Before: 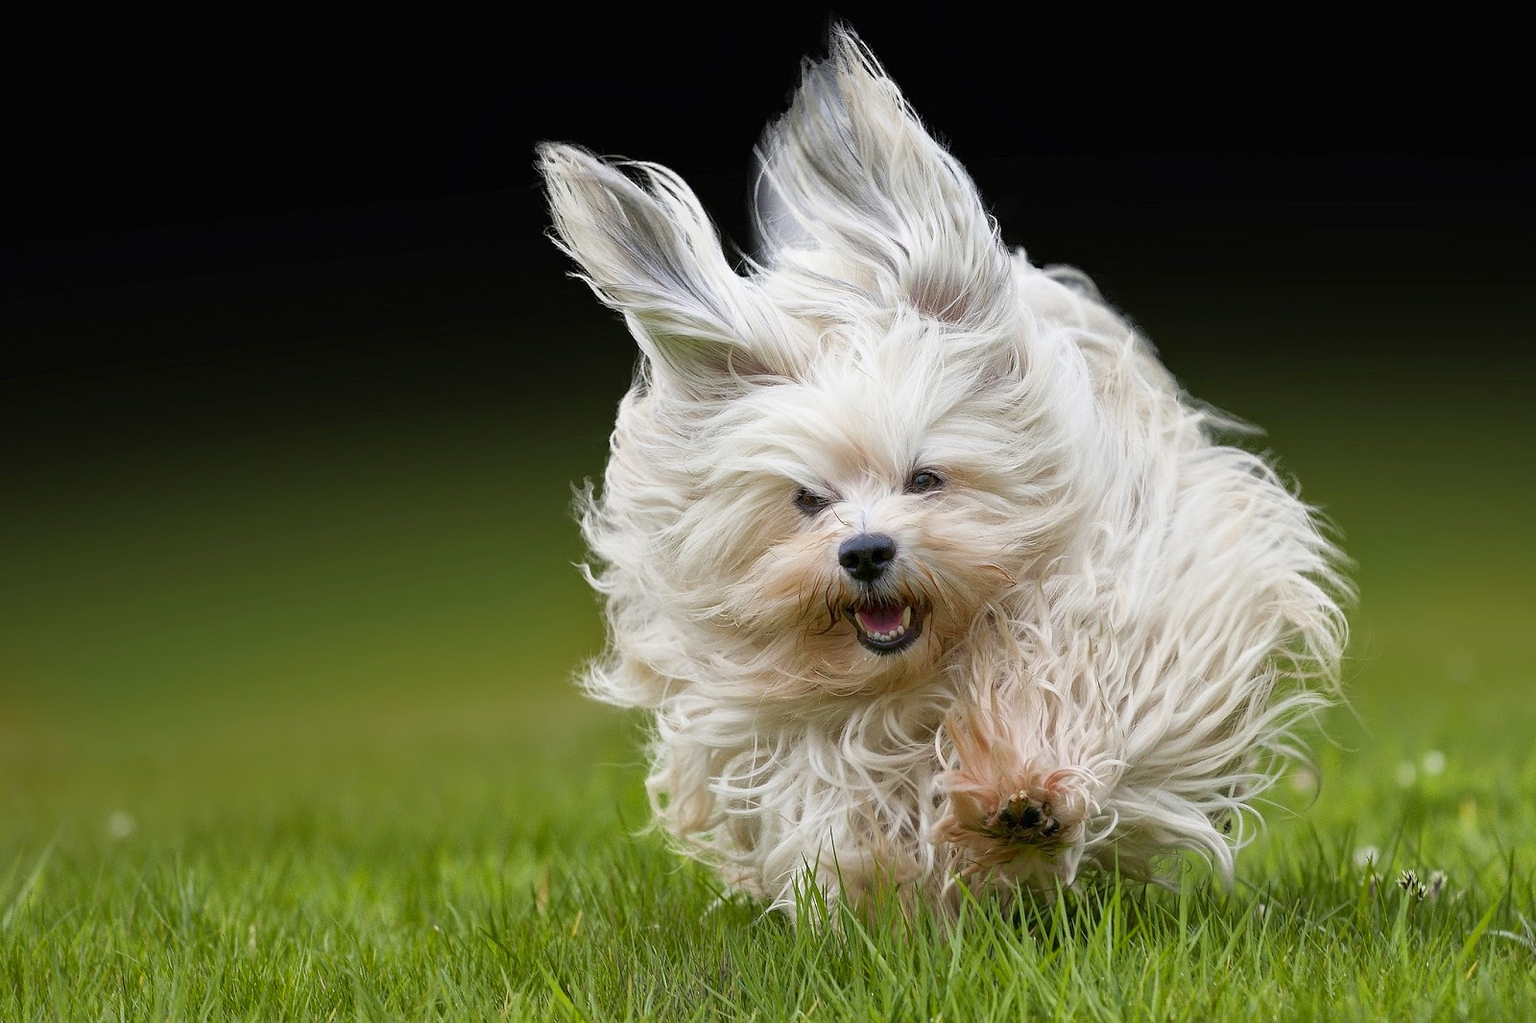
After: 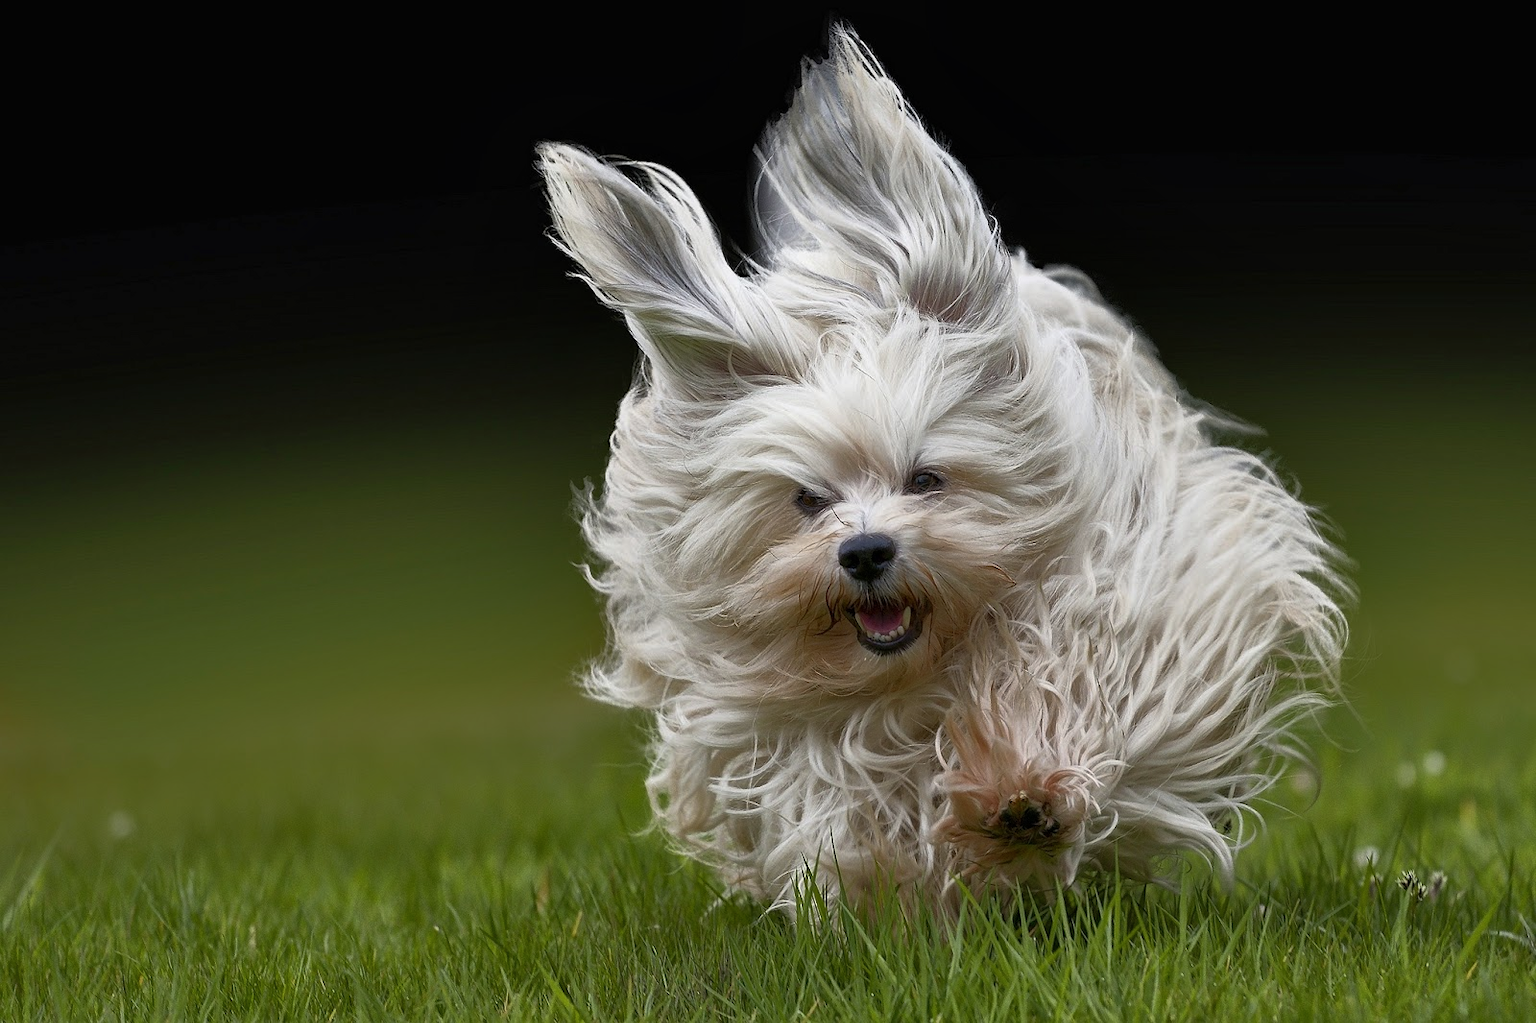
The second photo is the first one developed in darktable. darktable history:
shadows and highlights: low approximation 0.01, soften with gaussian
rgb curve: curves: ch0 [(0, 0) (0.415, 0.237) (1, 1)]
